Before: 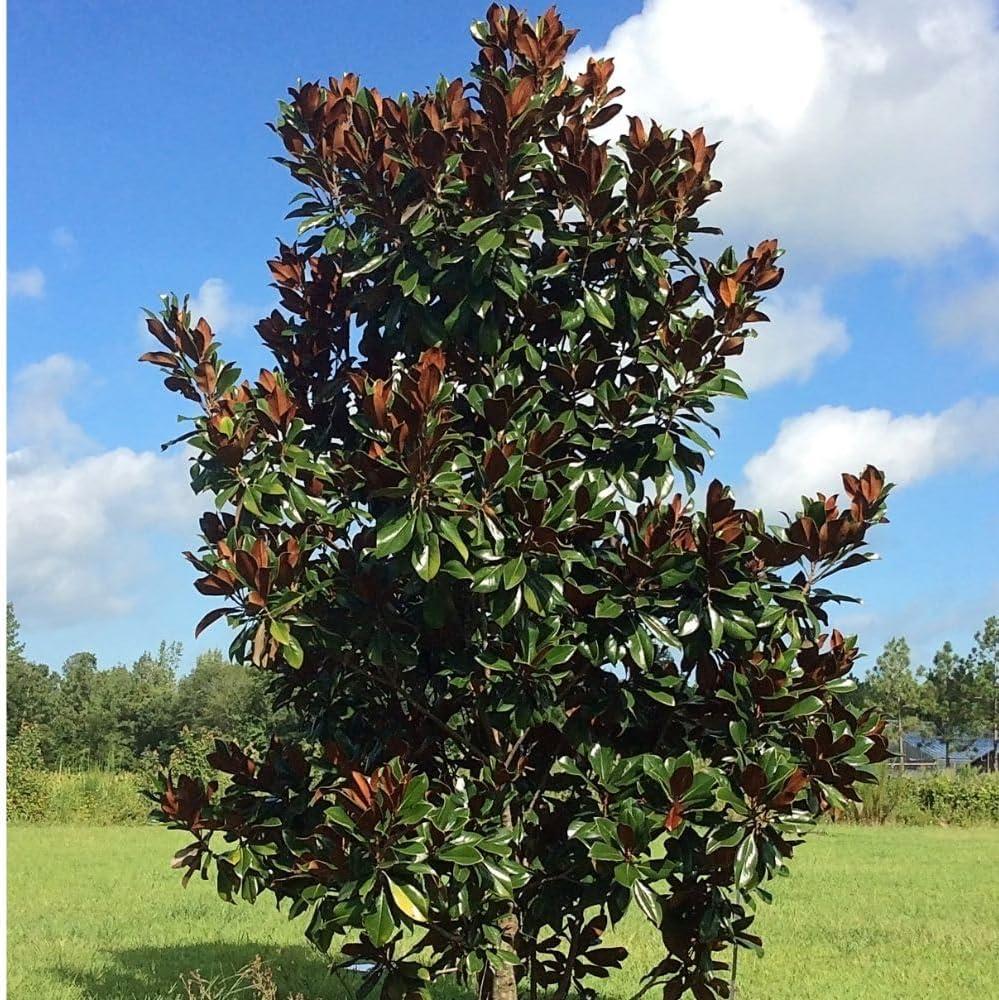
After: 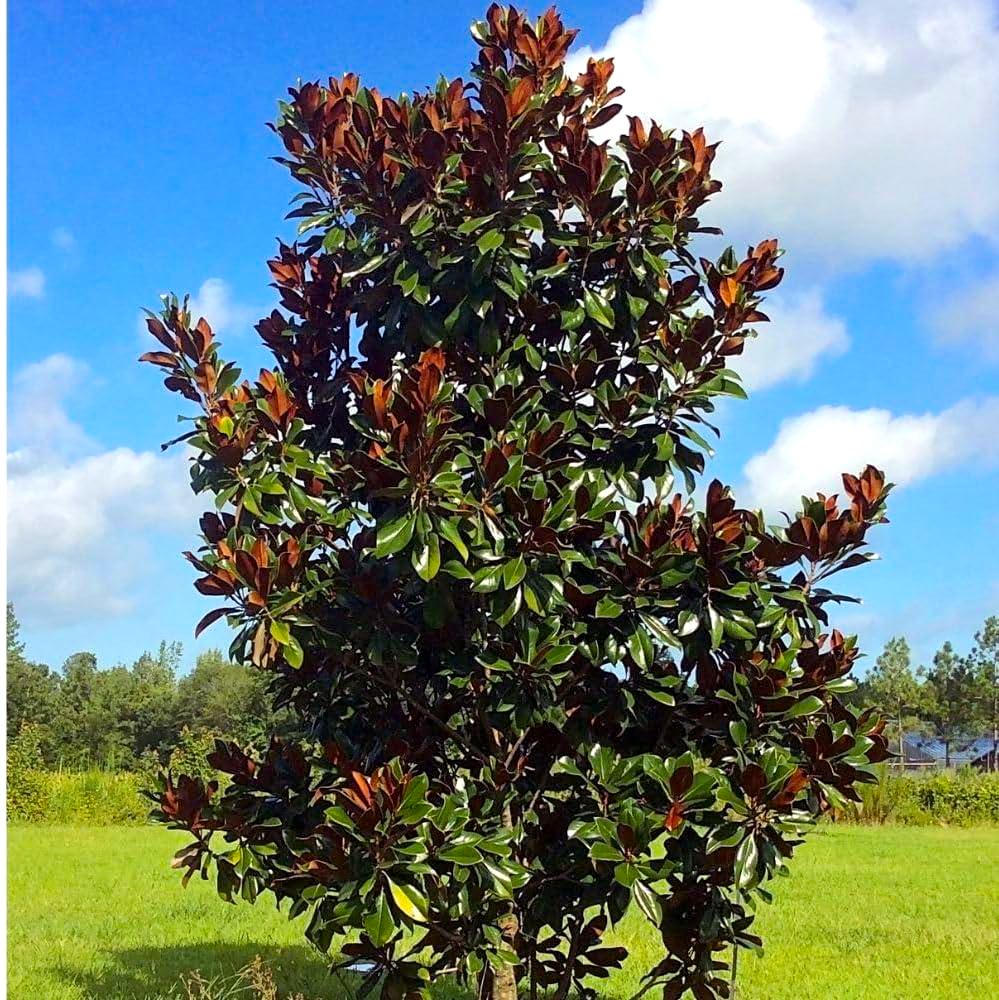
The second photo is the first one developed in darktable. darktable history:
exposure: black level correction 0.002, exposure 0.147 EV, compensate exposure bias true, compensate highlight preservation false
color balance rgb: shadows lift › luminance 0.694%, shadows lift › chroma 6.968%, shadows lift › hue 300.98°, perceptual saturation grading › global saturation 36.436%
